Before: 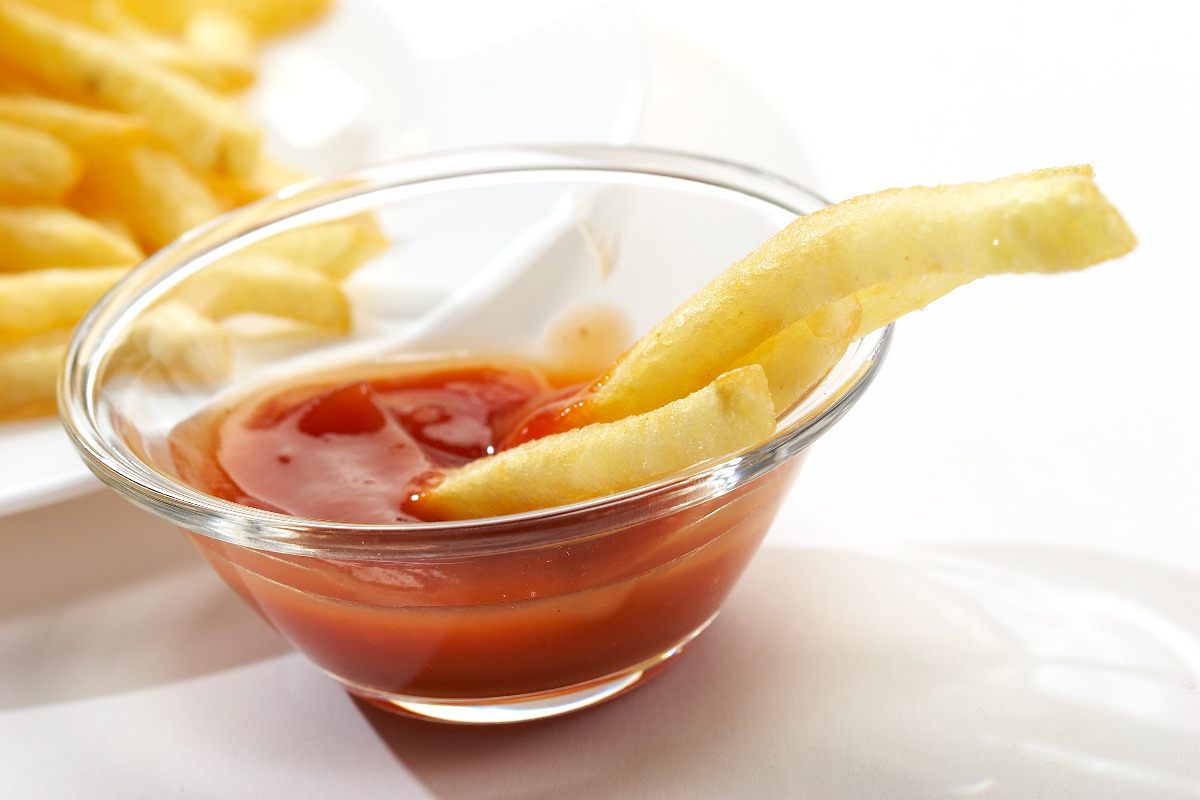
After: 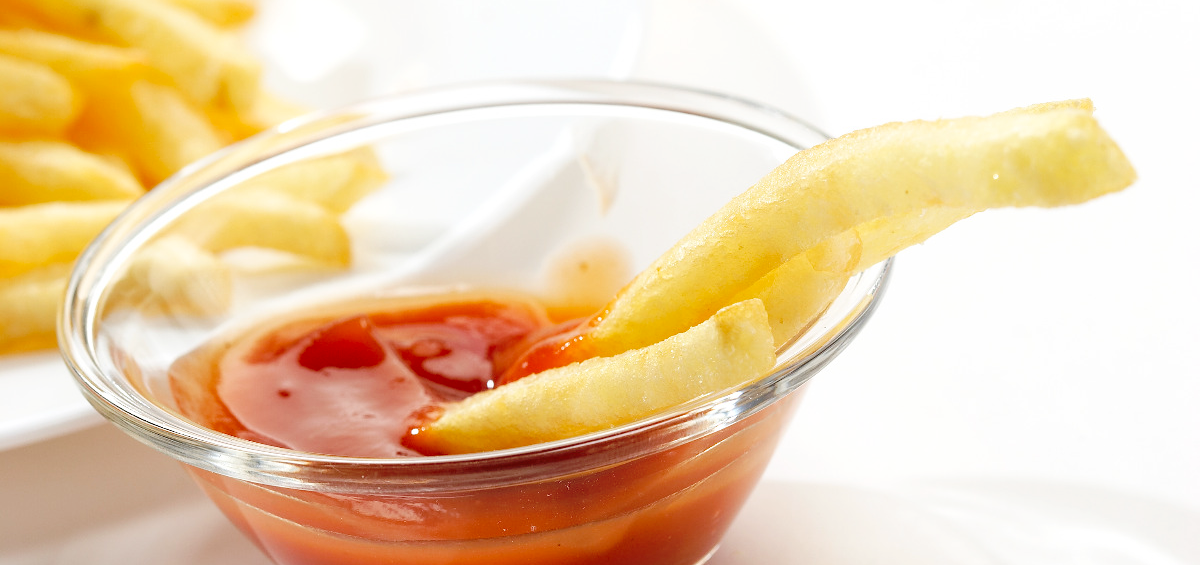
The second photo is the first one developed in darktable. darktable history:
crop and rotate: top 8.293%, bottom 20.996%
tone curve: curves: ch0 [(0, 0) (0.003, 0.031) (0.011, 0.031) (0.025, 0.03) (0.044, 0.035) (0.069, 0.054) (0.1, 0.081) (0.136, 0.11) (0.177, 0.147) (0.224, 0.209) (0.277, 0.283) (0.335, 0.369) (0.399, 0.44) (0.468, 0.517) (0.543, 0.601) (0.623, 0.684) (0.709, 0.766) (0.801, 0.846) (0.898, 0.927) (1, 1)], preserve colors none
